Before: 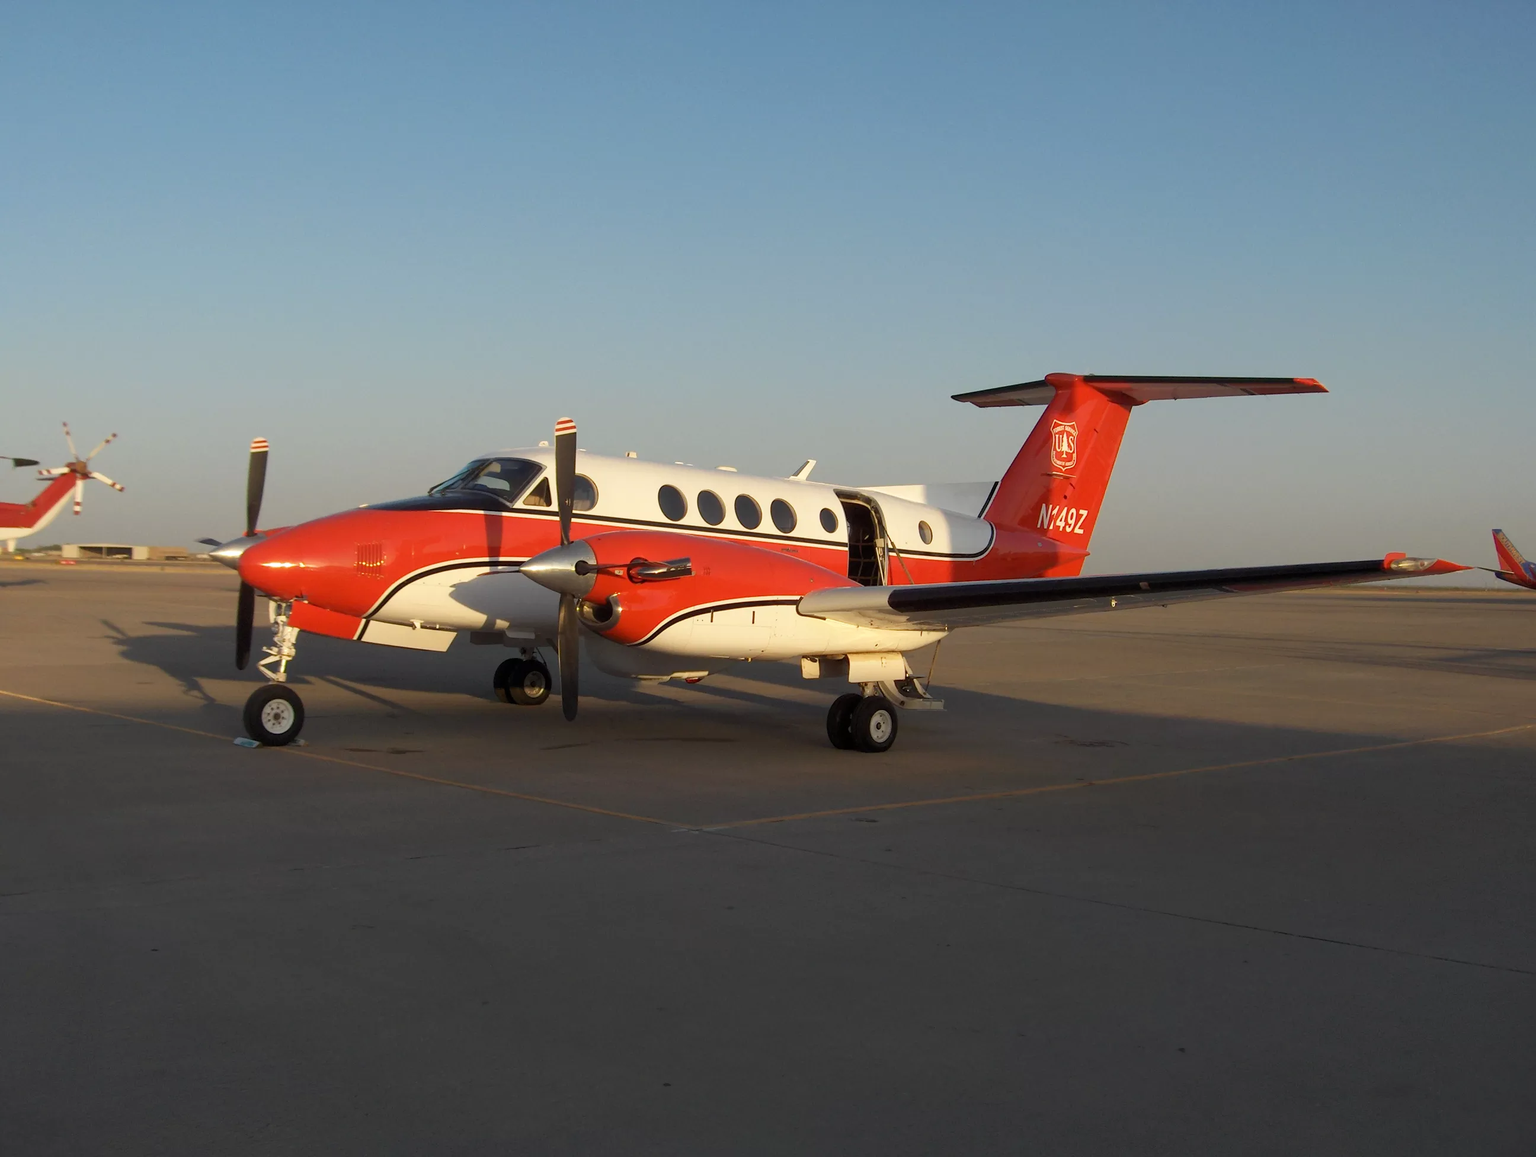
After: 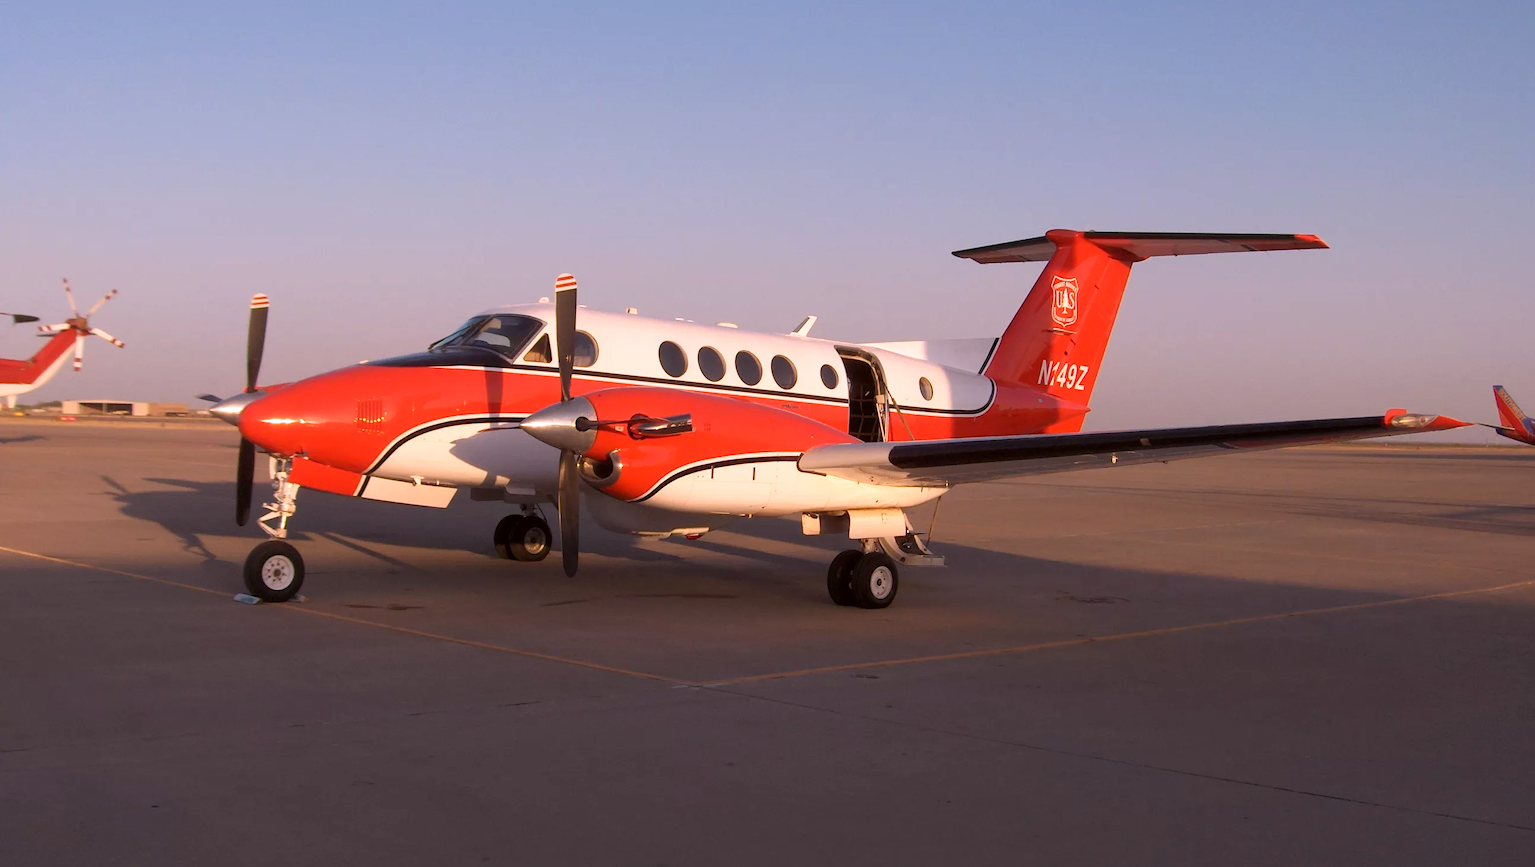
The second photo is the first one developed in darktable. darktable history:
white balance: red 1.188, blue 1.11
crop and rotate: top 12.5%, bottom 12.5%
color correction: highlights a* -2.73, highlights b* -2.09, shadows a* 2.41, shadows b* 2.73
